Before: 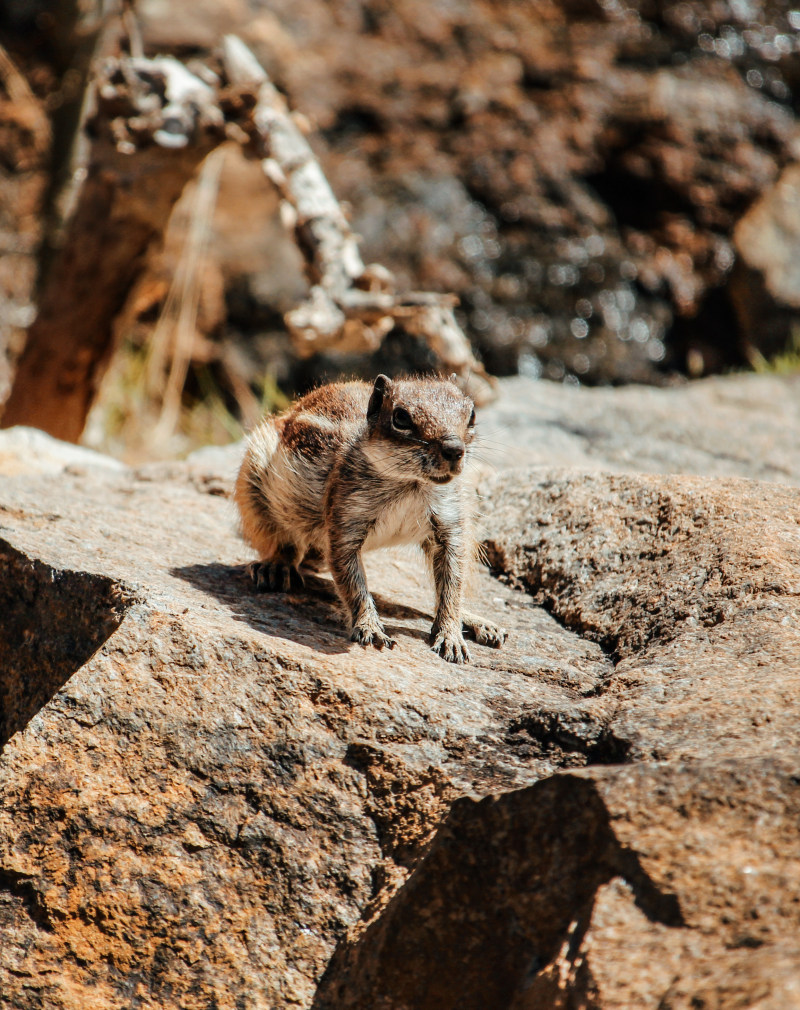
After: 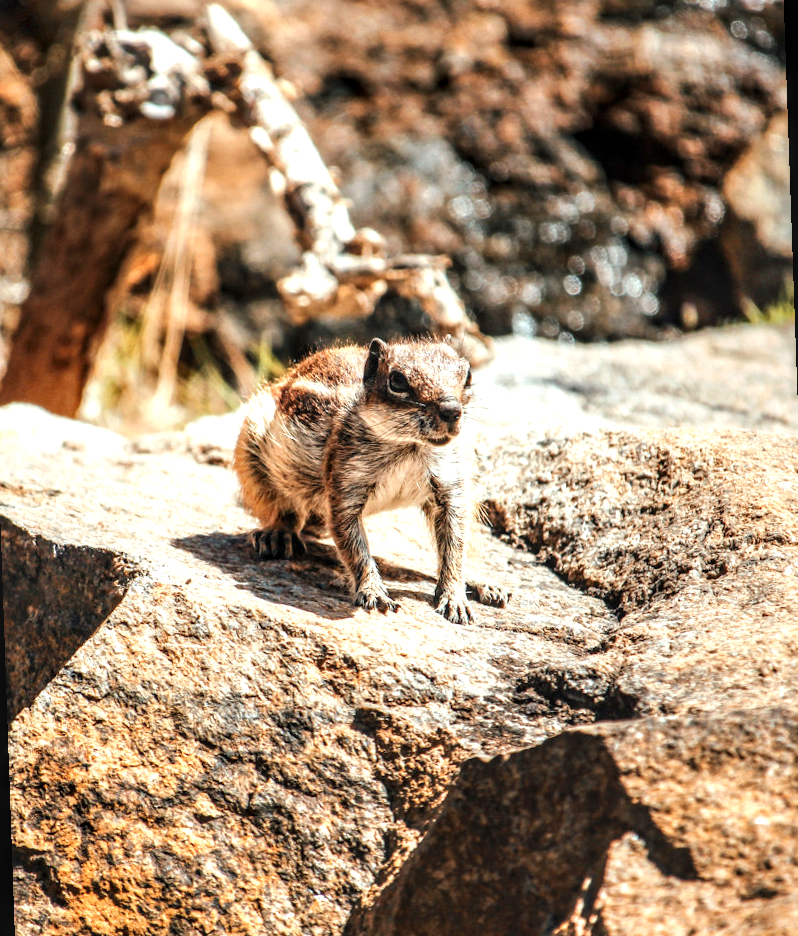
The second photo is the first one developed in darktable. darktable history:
local contrast: highlights 25%, detail 130%
rotate and perspective: rotation -2°, crop left 0.022, crop right 0.978, crop top 0.049, crop bottom 0.951
exposure: black level correction 0, exposure 0.95 EV, compensate exposure bias true, compensate highlight preservation false
